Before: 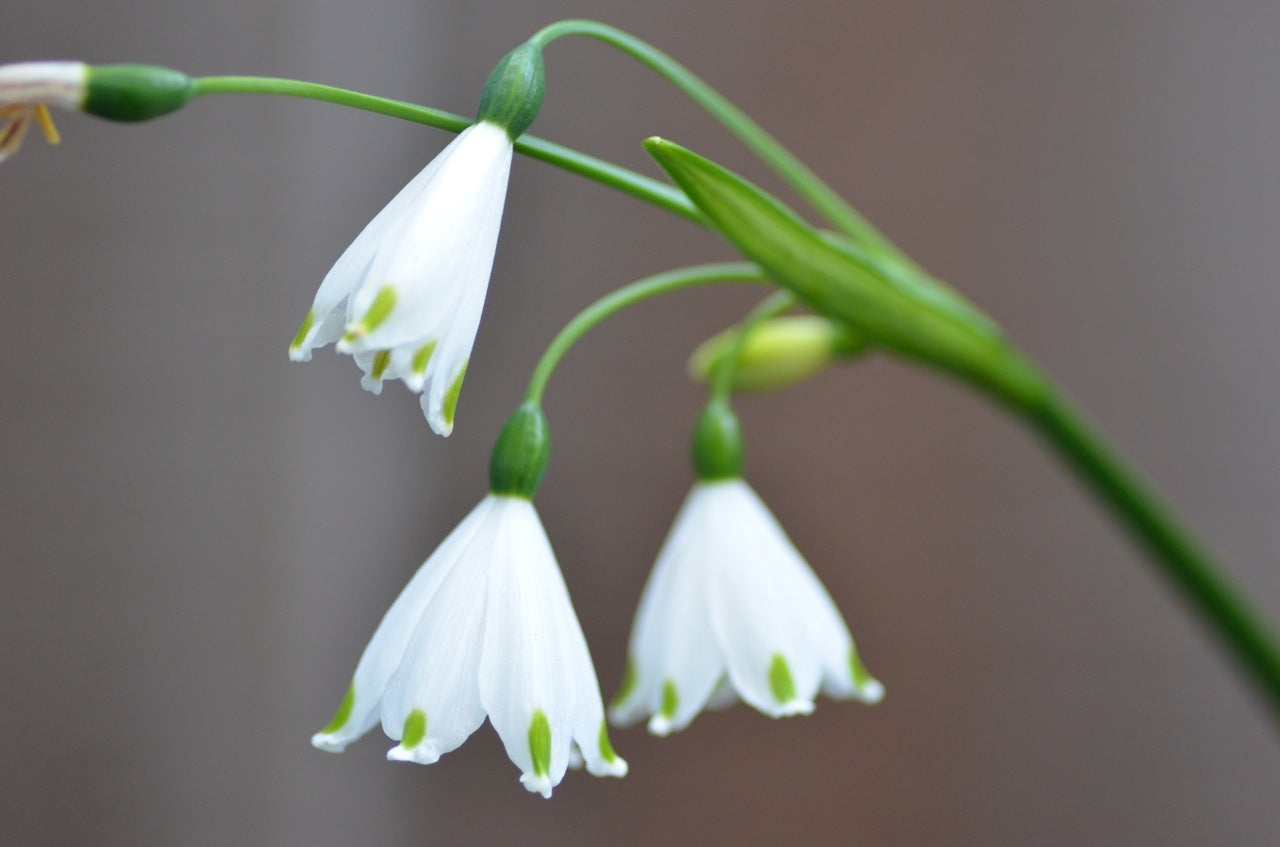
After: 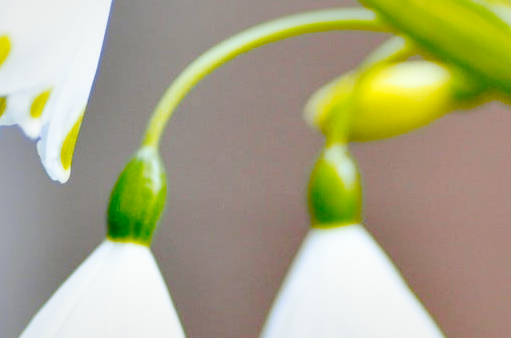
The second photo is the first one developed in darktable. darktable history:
crop: left 30%, top 30%, right 30%, bottom 30%
local contrast: mode bilateral grid, contrast 25, coarseness 47, detail 151%, midtone range 0.2
tone curve: curves: ch0 [(0, 0) (0.23, 0.205) (0.486, 0.52) (0.822, 0.825) (0.994, 0.955)]; ch1 [(0, 0) (0.226, 0.261) (0.379, 0.442) (0.469, 0.472) (0.495, 0.495) (0.514, 0.504) (0.561, 0.568) (0.59, 0.612) (1, 1)]; ch2 [(0, 0) (0.269, 0.299) (0.459, 0.441) (0.498, 0.499) (0.523, 0.52) (0.586, 0.569) (0.635, 0.617) (0.659, 0.681) (0.718, 0.764) (1, 1)], color space Lab, independent channels, preserve colors none
color balance rgb: perceptual saturation grading › global saturation 35%, perceptual saturation grading › highlights -30%, perceptual saturation grading › shadows 35%, perceptual brilliance grading › global brilliance 3%, perceptual brilliance grading › highlights -3%, perceptual brilliance grading › shadows 3%
shadows and highlights: on, module defaults
base curve: curves: ch0 [(0, 0) (0.032, 0.037) (0.105, 0.228) (0.435, 0.76) (0.856, 0.983) (1, 1)], preserve colors none
